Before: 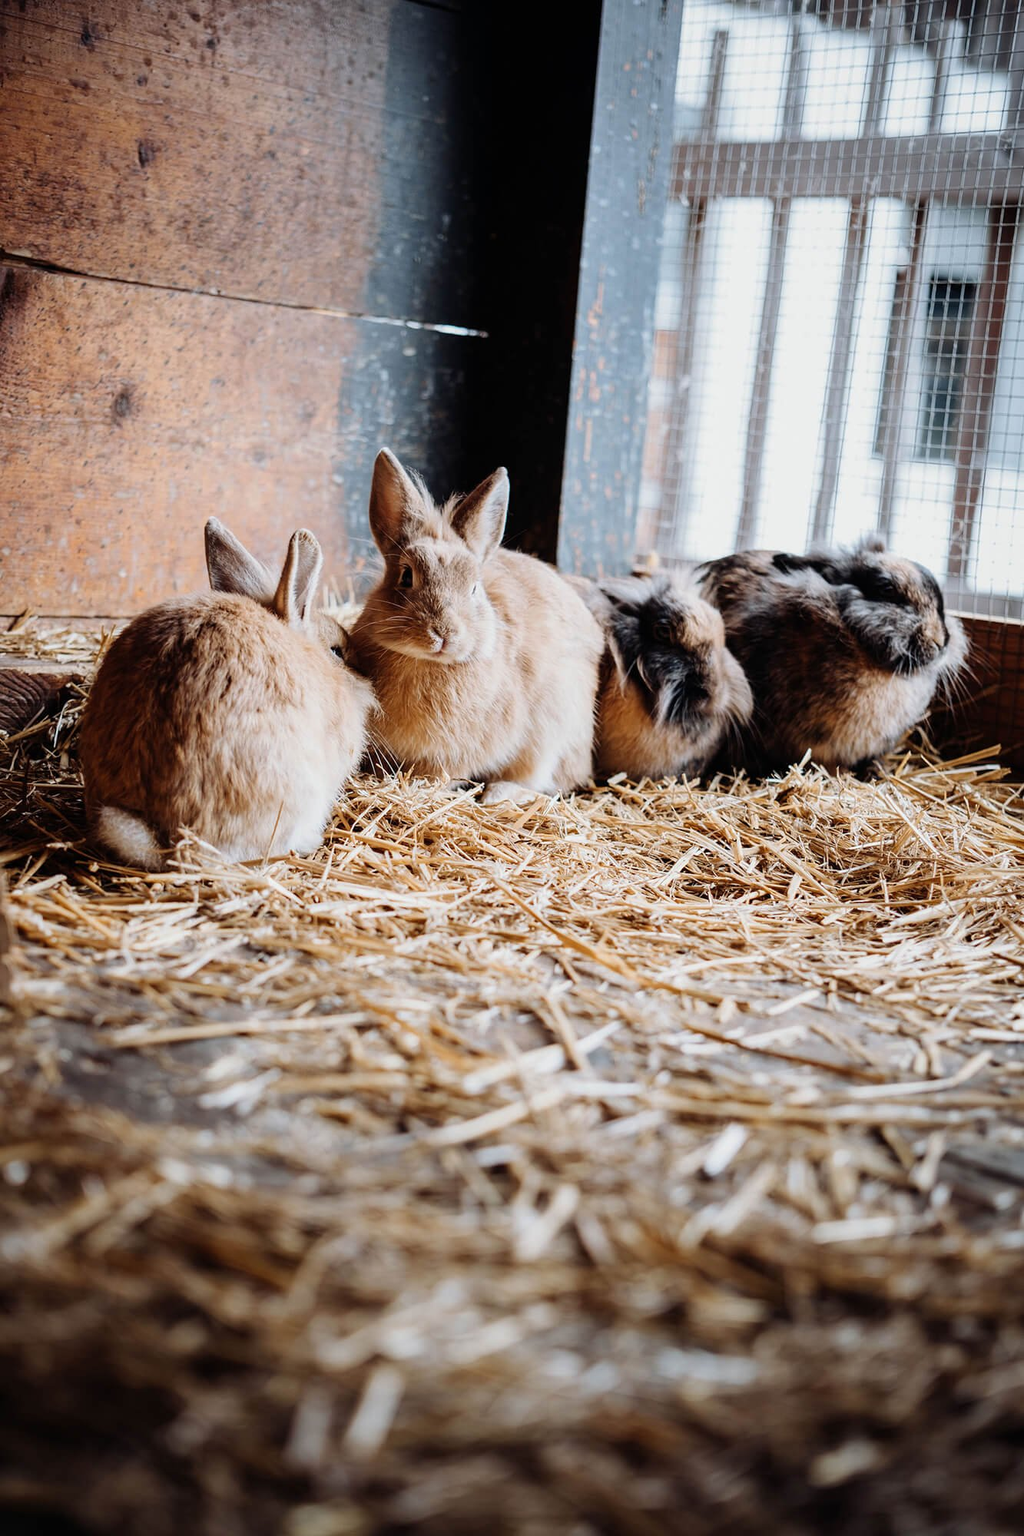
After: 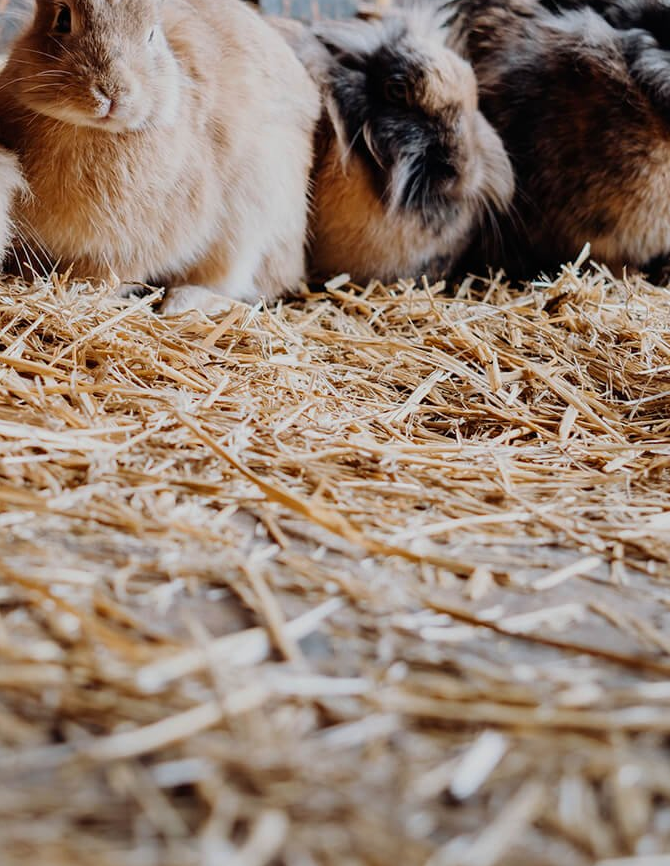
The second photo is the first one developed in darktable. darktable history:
shadows and highlights: radius 121.13, shadows 21.4, white point adjustment -9.72, highlights -14.39, soften with gaussian
crop: left 35.03%, top 36.625%, right 14.663%, bottom 20.057%
